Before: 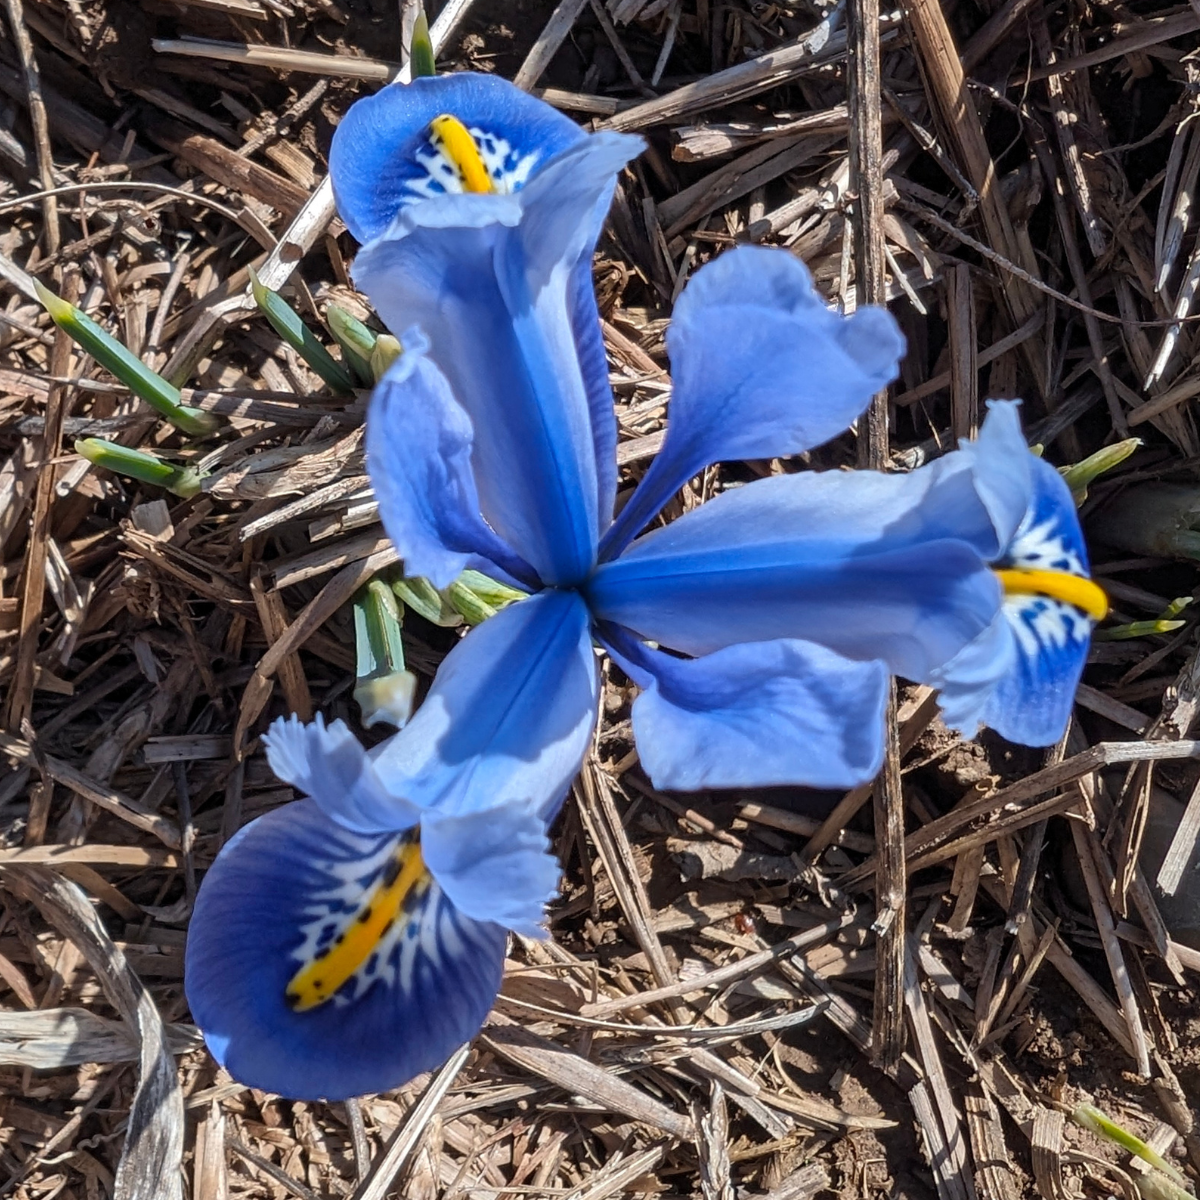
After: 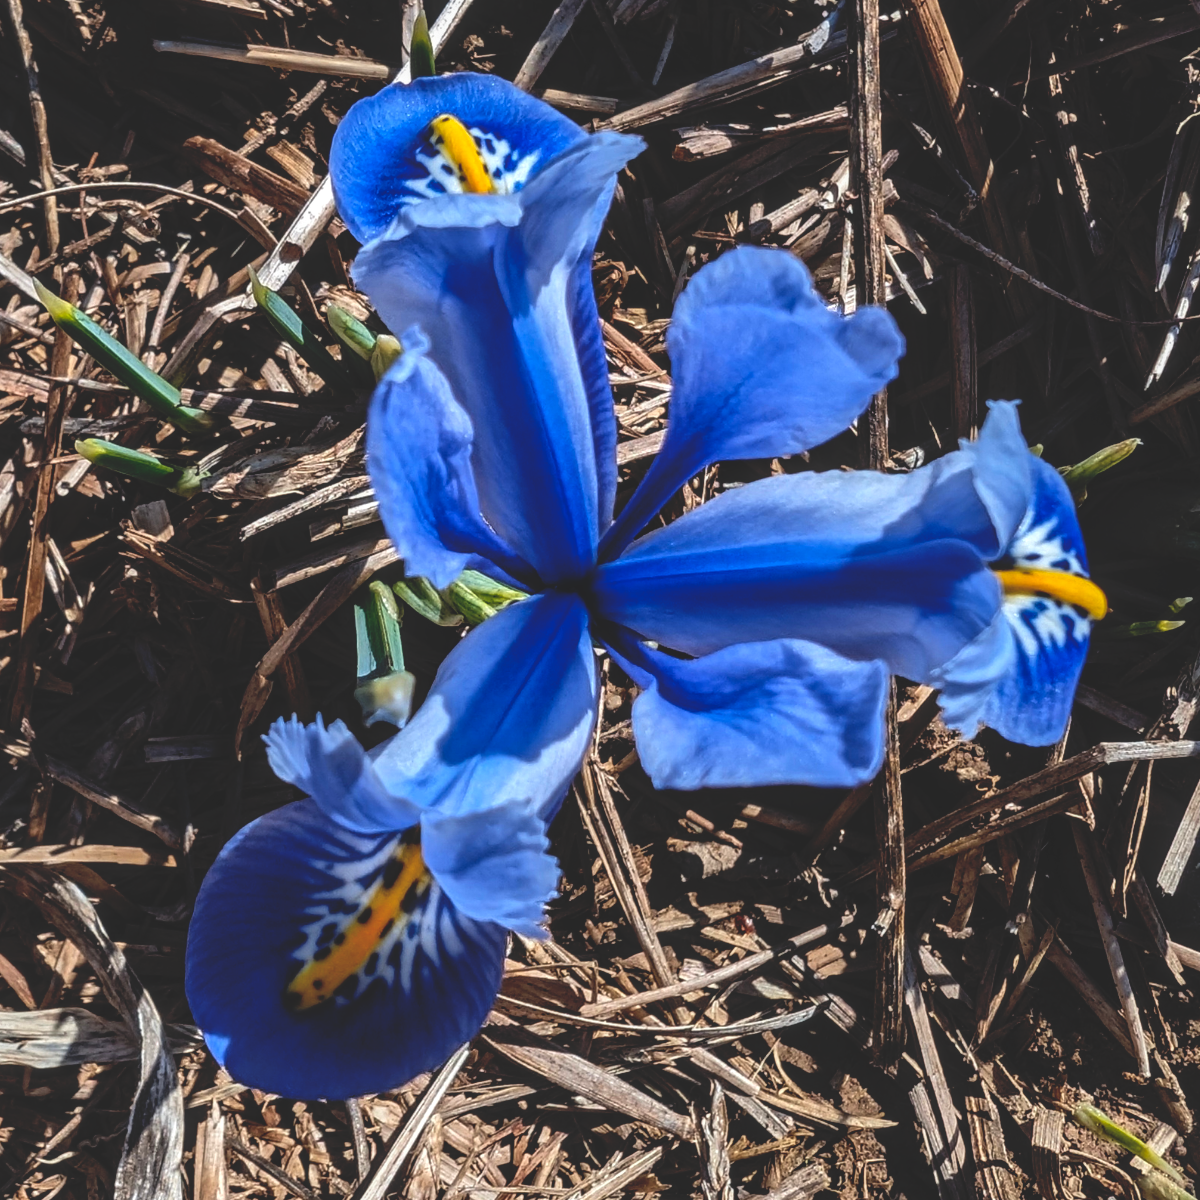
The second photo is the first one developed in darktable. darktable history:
base curve: curves: ch0 [(0, 0.02) (0.083, 0.036) (1, 1)], preserve colors none
local contrast: on, module defaults
